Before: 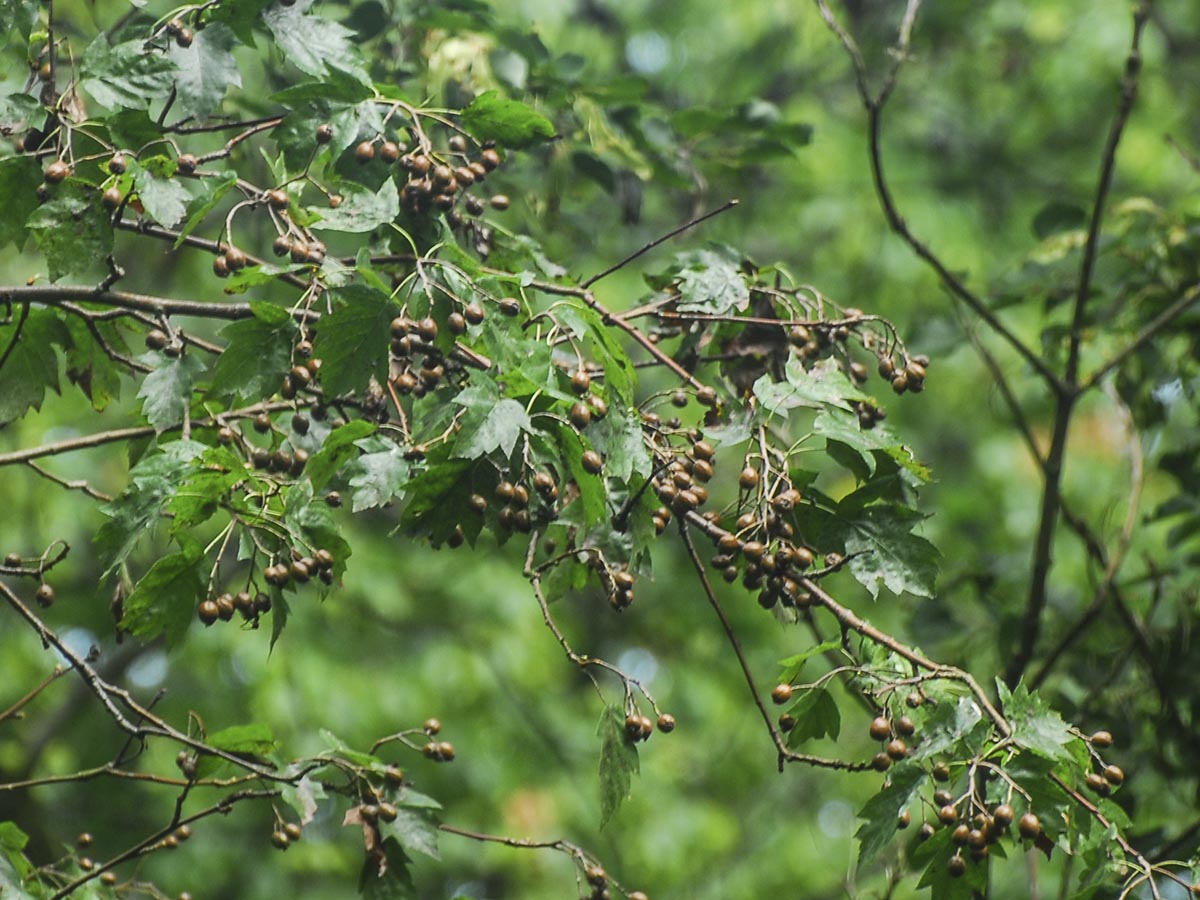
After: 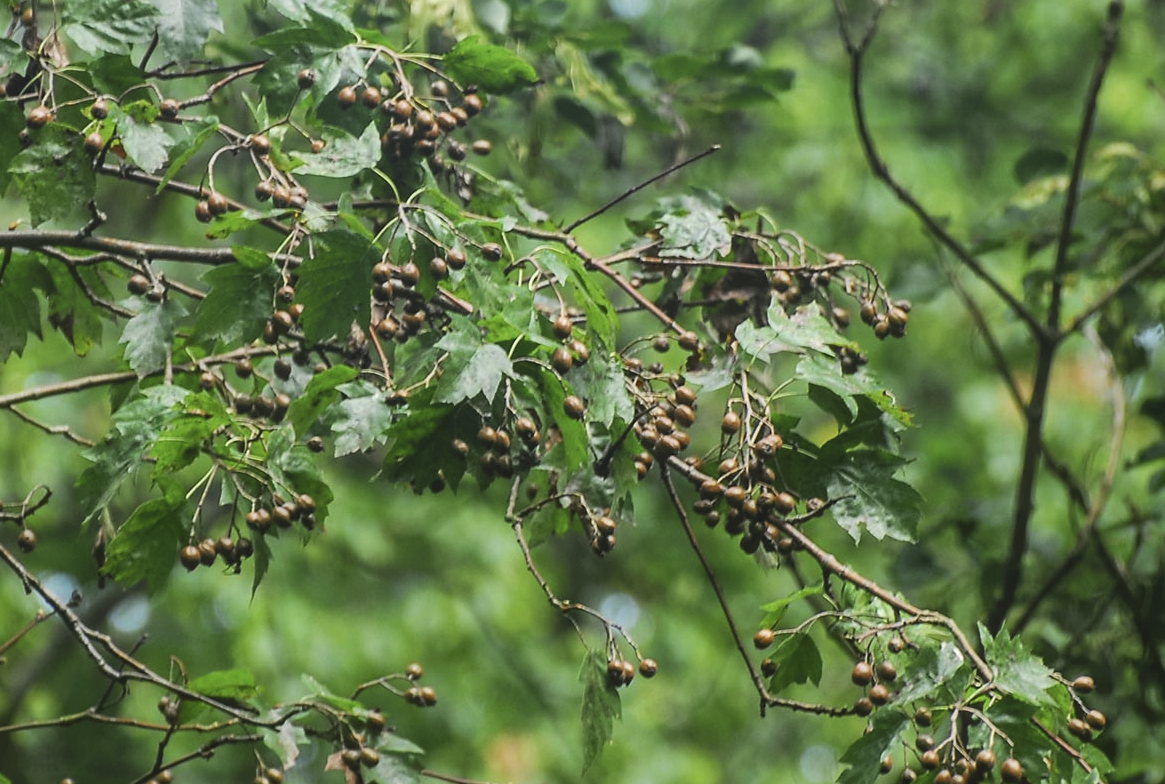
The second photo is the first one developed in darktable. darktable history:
color balance rgb: perceptual saturation grading › global saturation -3%
crop: left 1.507%, top 6.147%, right 1.379%, bottom 6.637%
surface blur: radius 16.53, green 0.002
